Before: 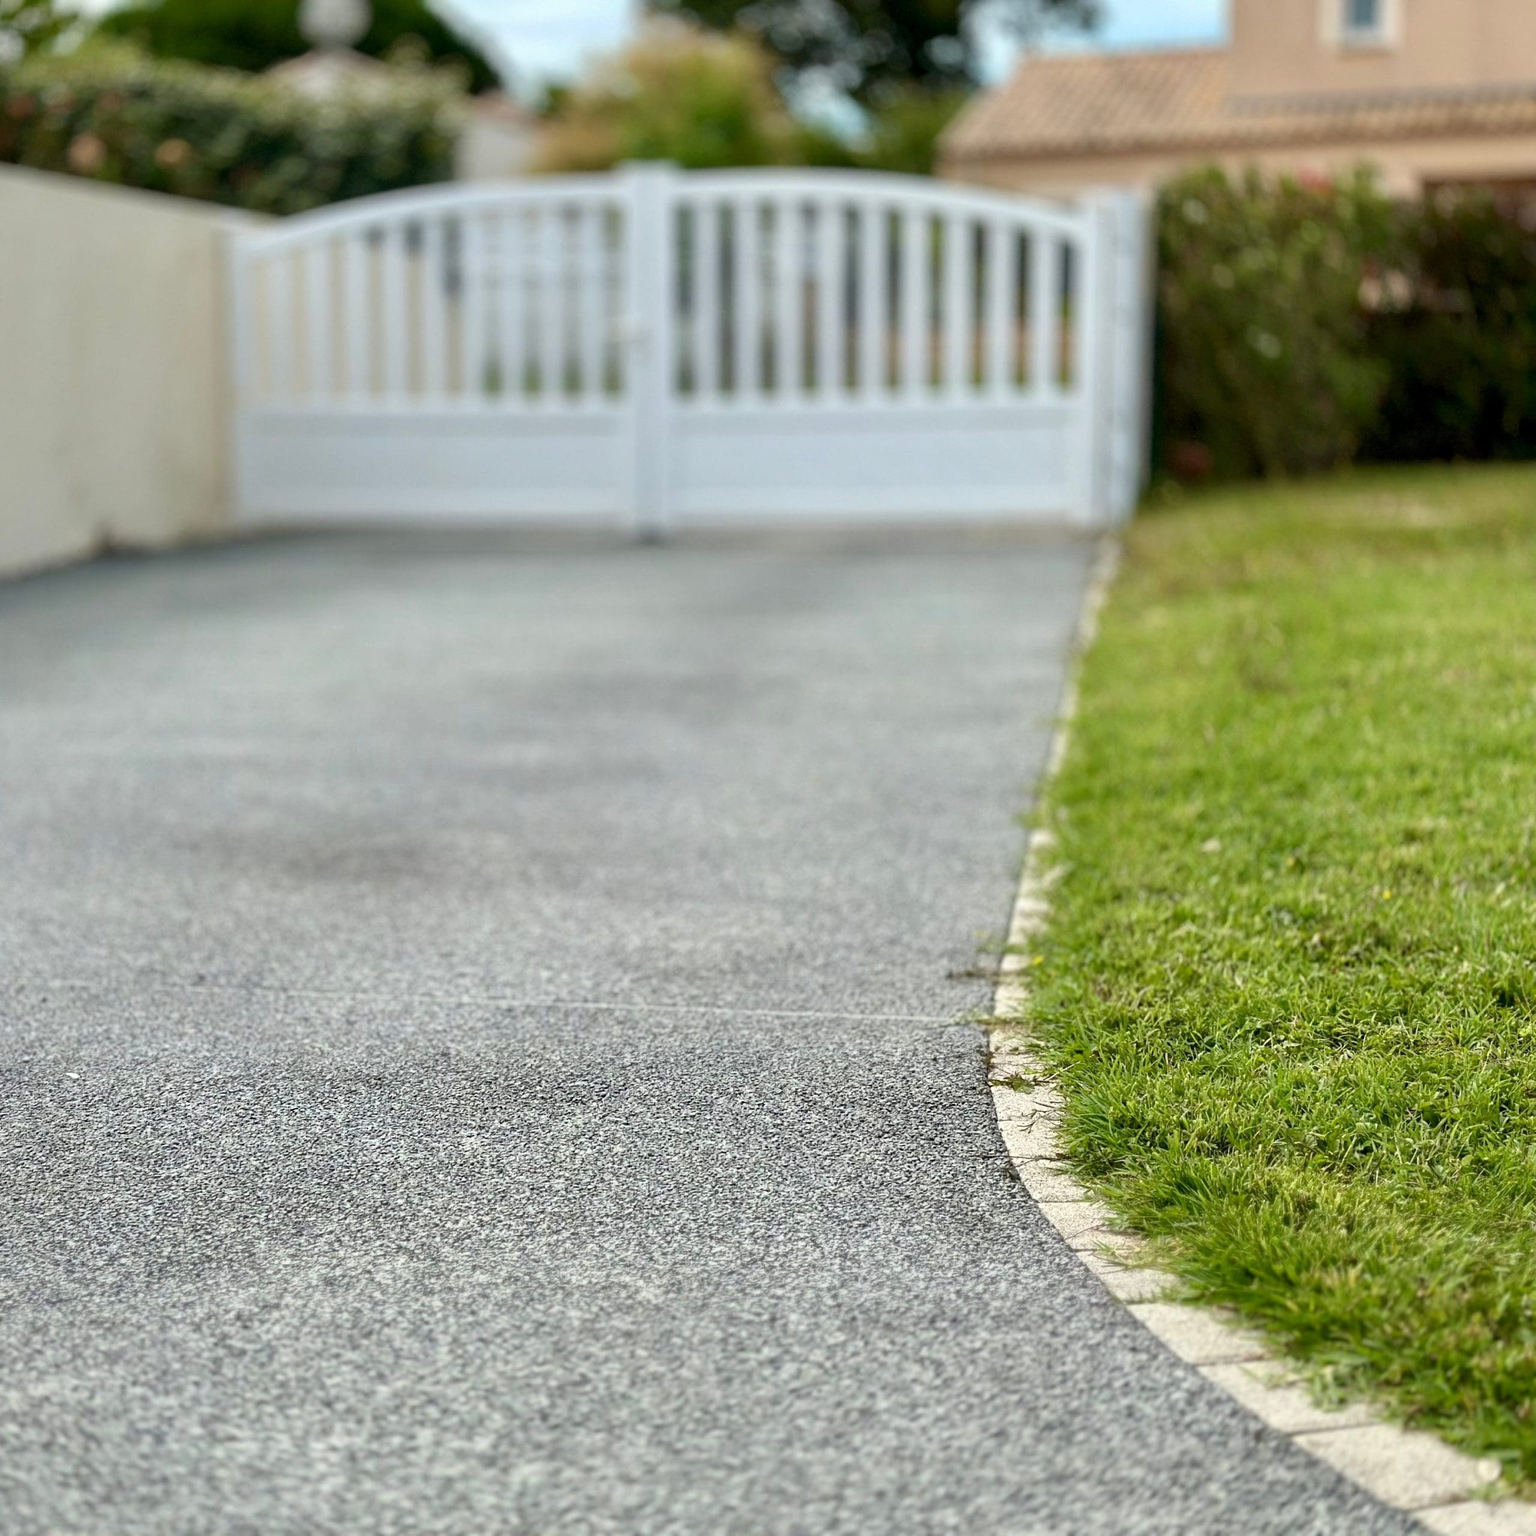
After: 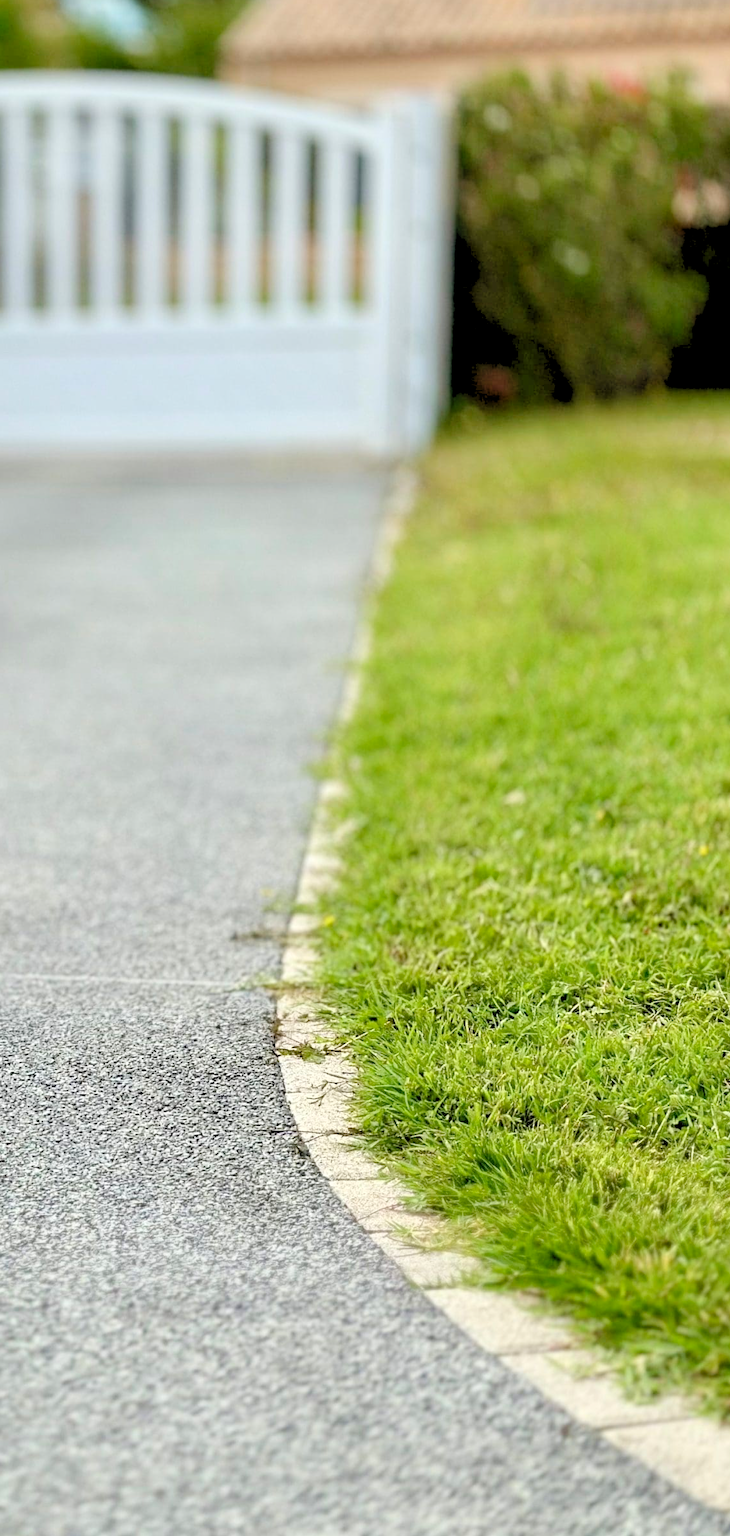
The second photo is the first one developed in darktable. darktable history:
crop: left 47.628%, top 6.643%, right 7.874%
levels: levels [0.093, 0.434, 0.988]
